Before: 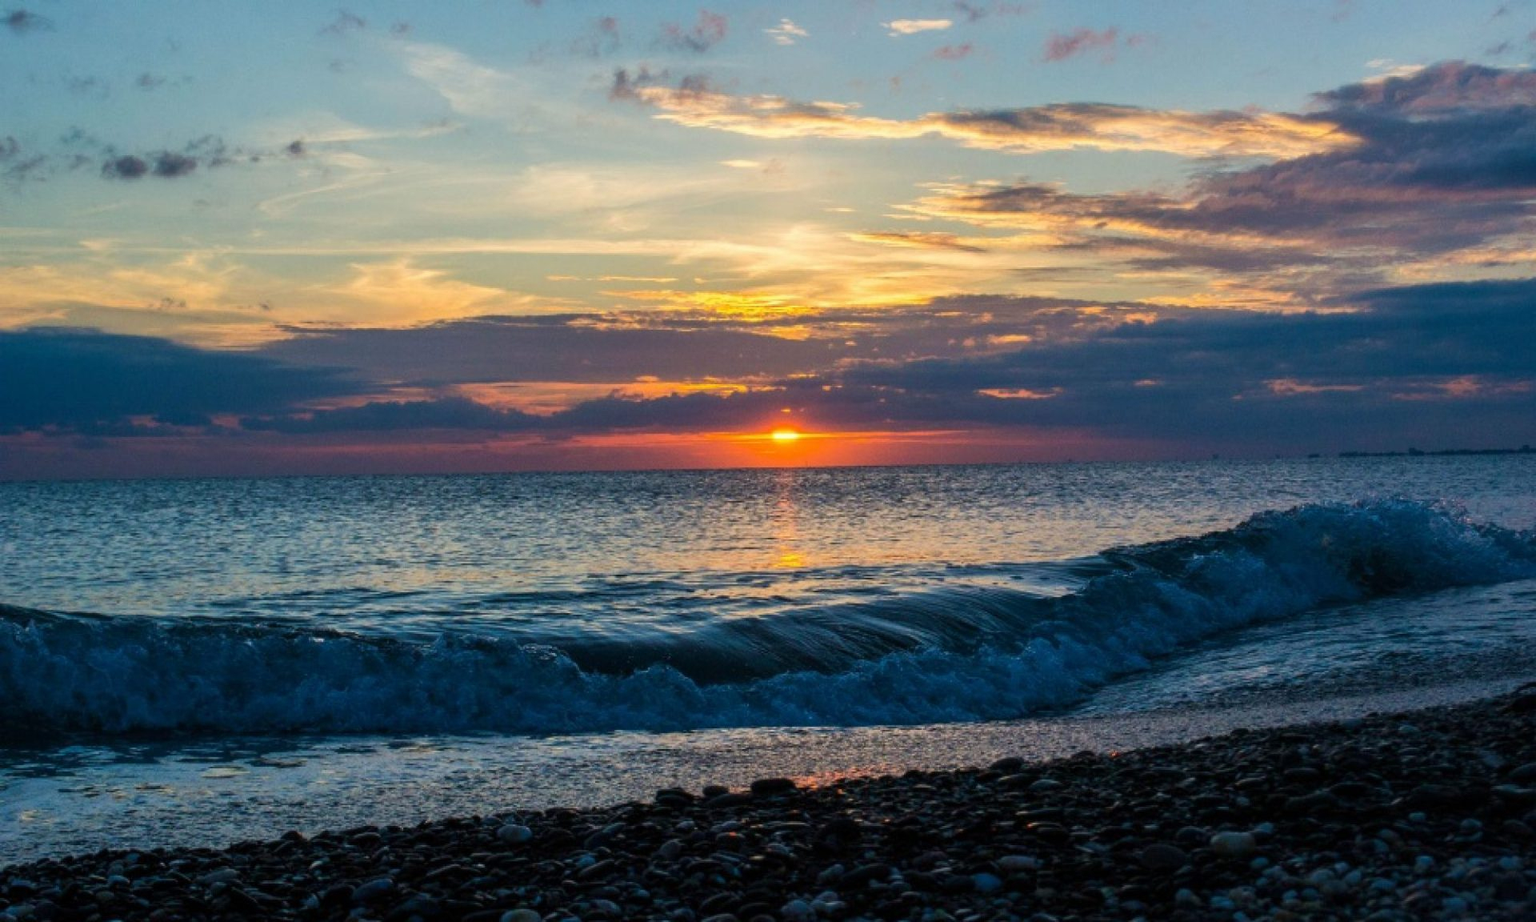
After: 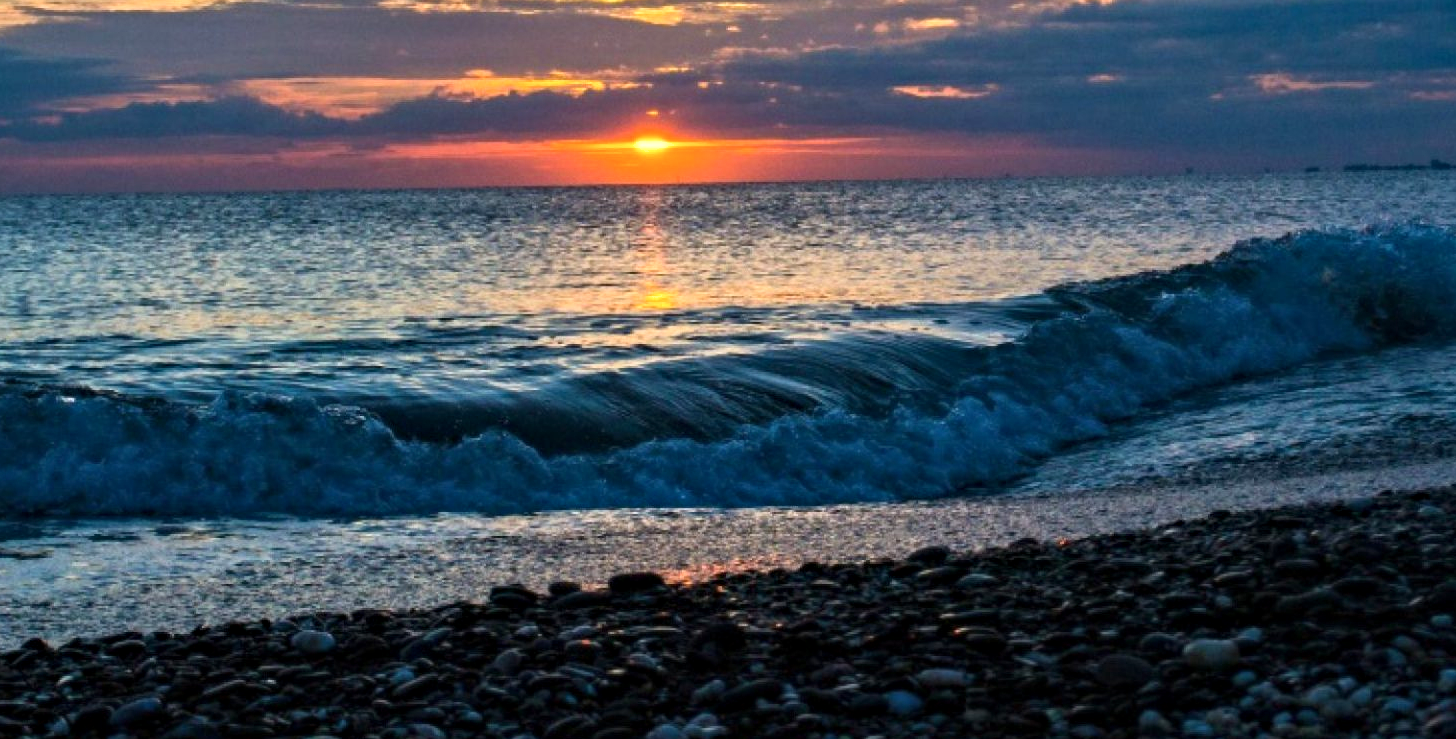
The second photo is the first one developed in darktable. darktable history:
exposure: exposure 0.379 EV, compensate highlight preservation false
contrast equalizer: y [[0.5, 0.5, 0.544, 0.569, 0.5, 0.5], [0.5 ×6], [0.5 ×6], [0 ×6], [0 ×6]]
crop and rotate: left 17.198%, top 34.765%, right 6.941%, bottom 1.031%
color balance rgb: perceptual saturation grading › global saturation 0.654%, global vibrance 9.49%
shadows and highlights: shadows -1.45, highlights 39.32
